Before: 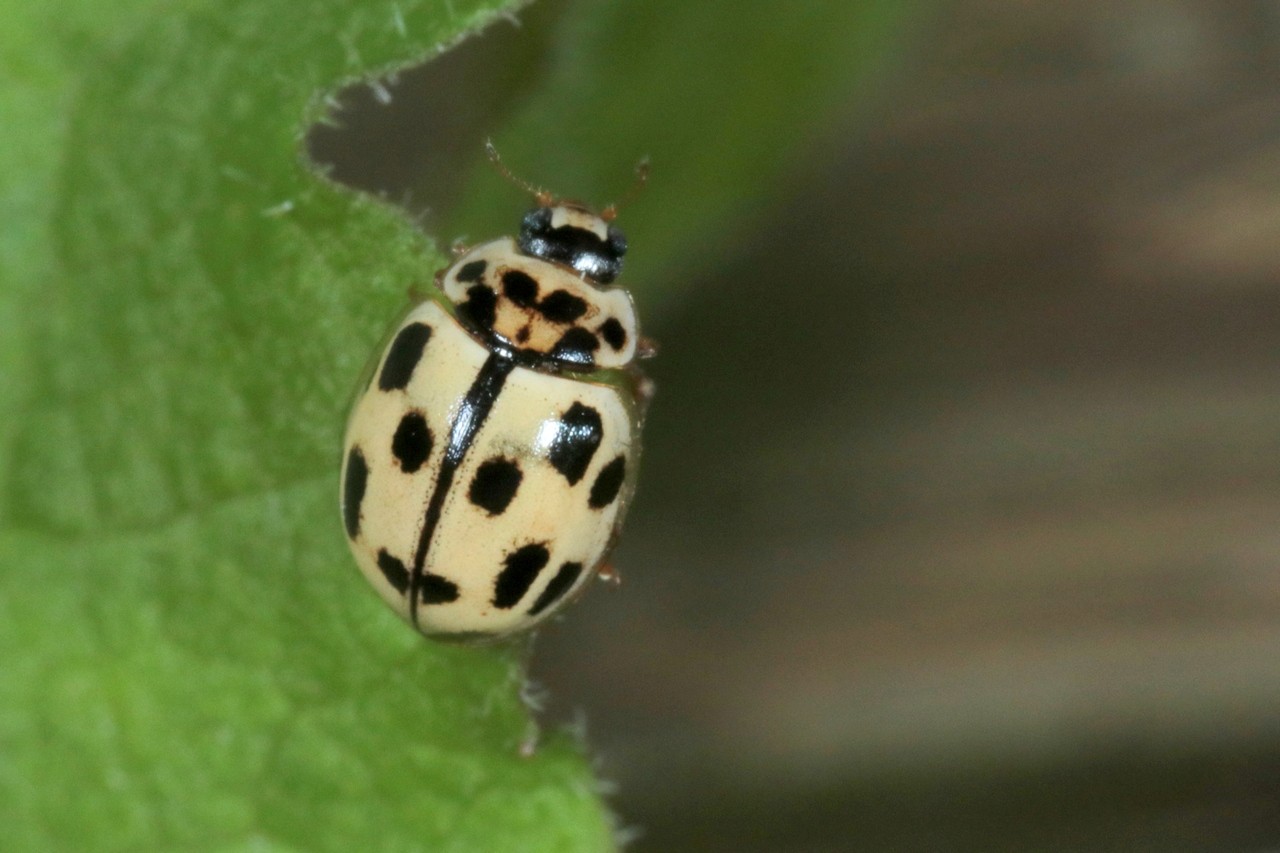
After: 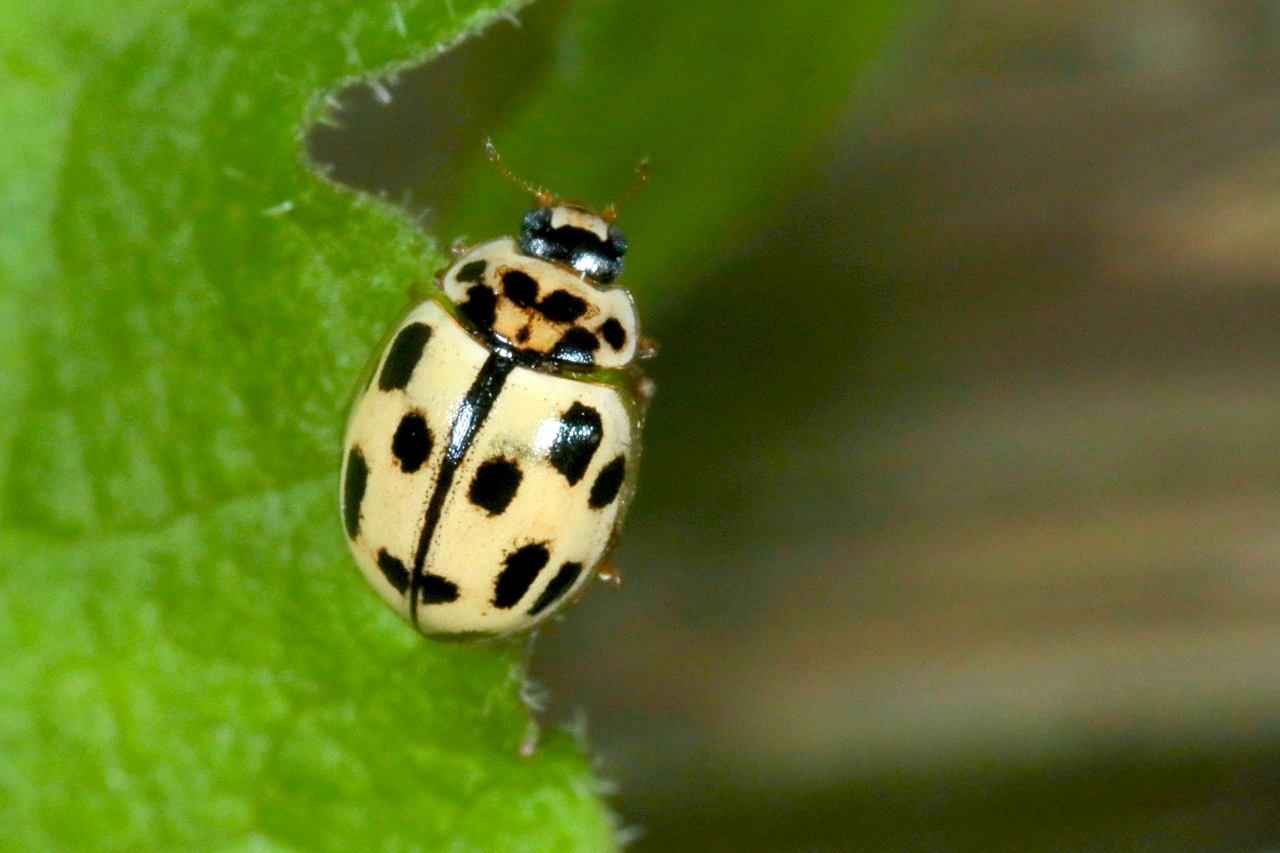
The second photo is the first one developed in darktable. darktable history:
exposure: black level correction 0.005, exposure 0.409 EV, compensate highlight preservation false
sharpen: radius 1.821, amount 0.41, threshold 1.151
color balance rgb: shadows lift › luminance -5.258%, shadows lift › chroma 1.244%, shadows lift › hue 219.27°, perceptual saturation grading › global saturation 27.59%, perceptual saturation grading › highlights -24.944%, perceptual saturation grading › shadows 26.116%, global vibrance 20.441%
